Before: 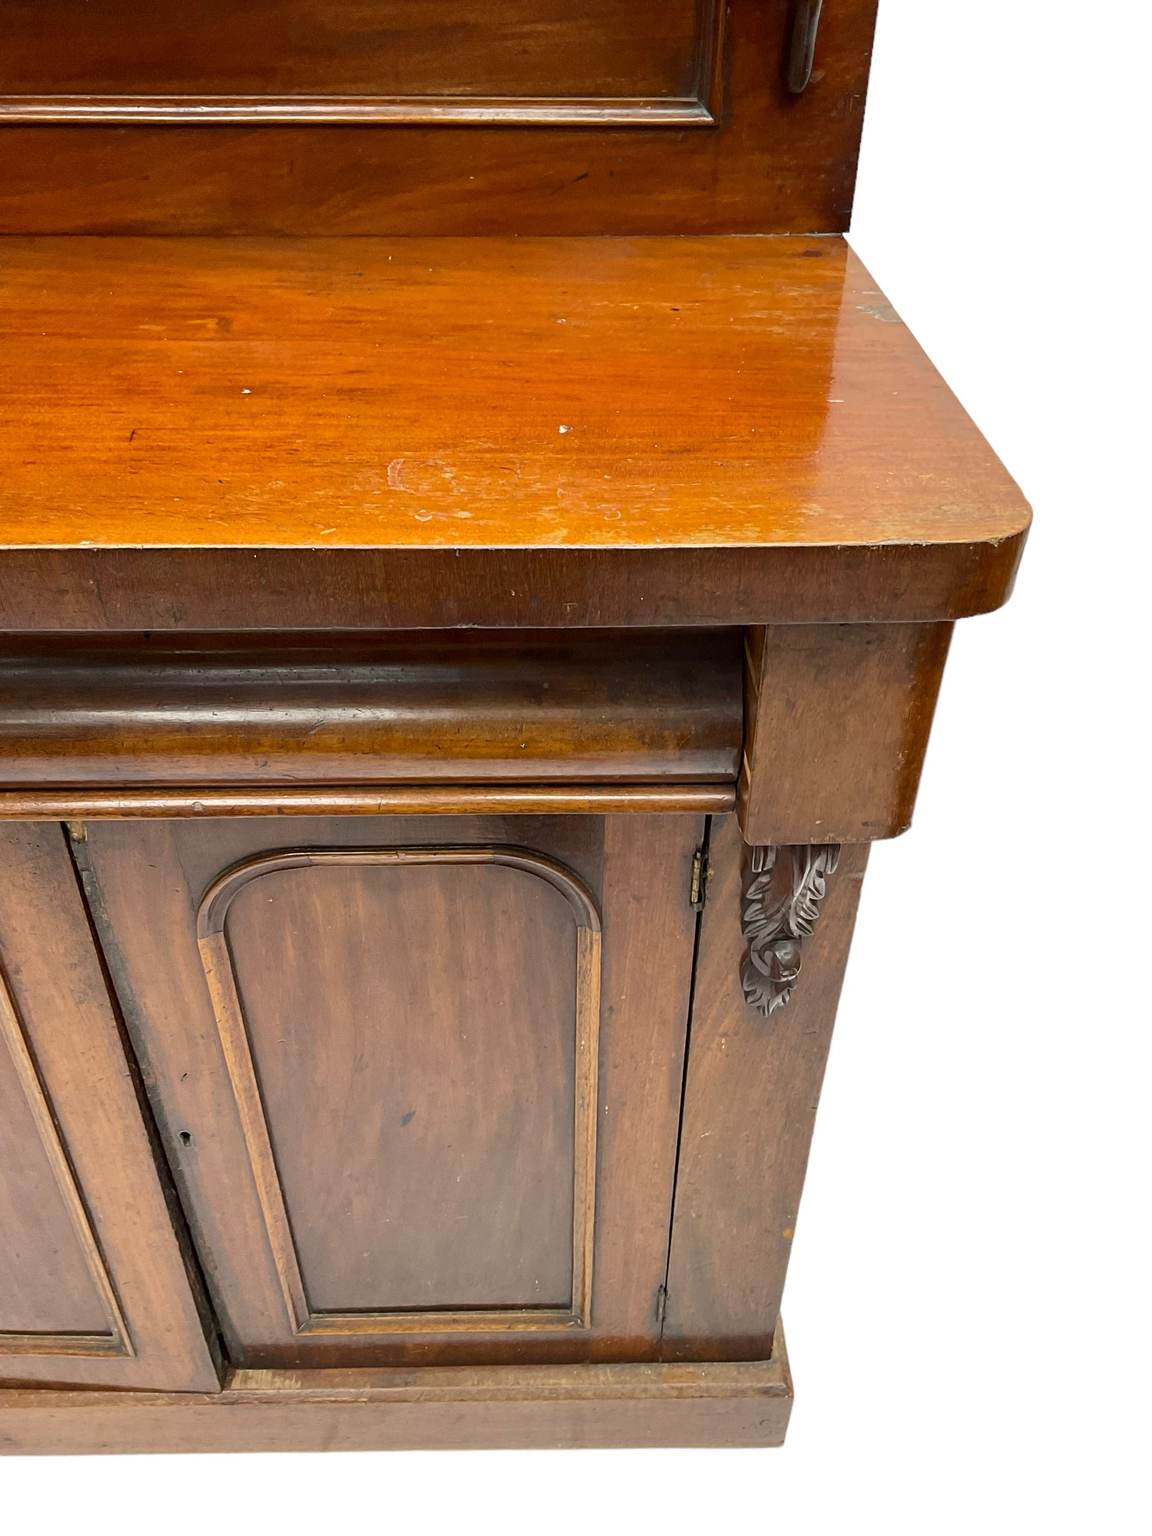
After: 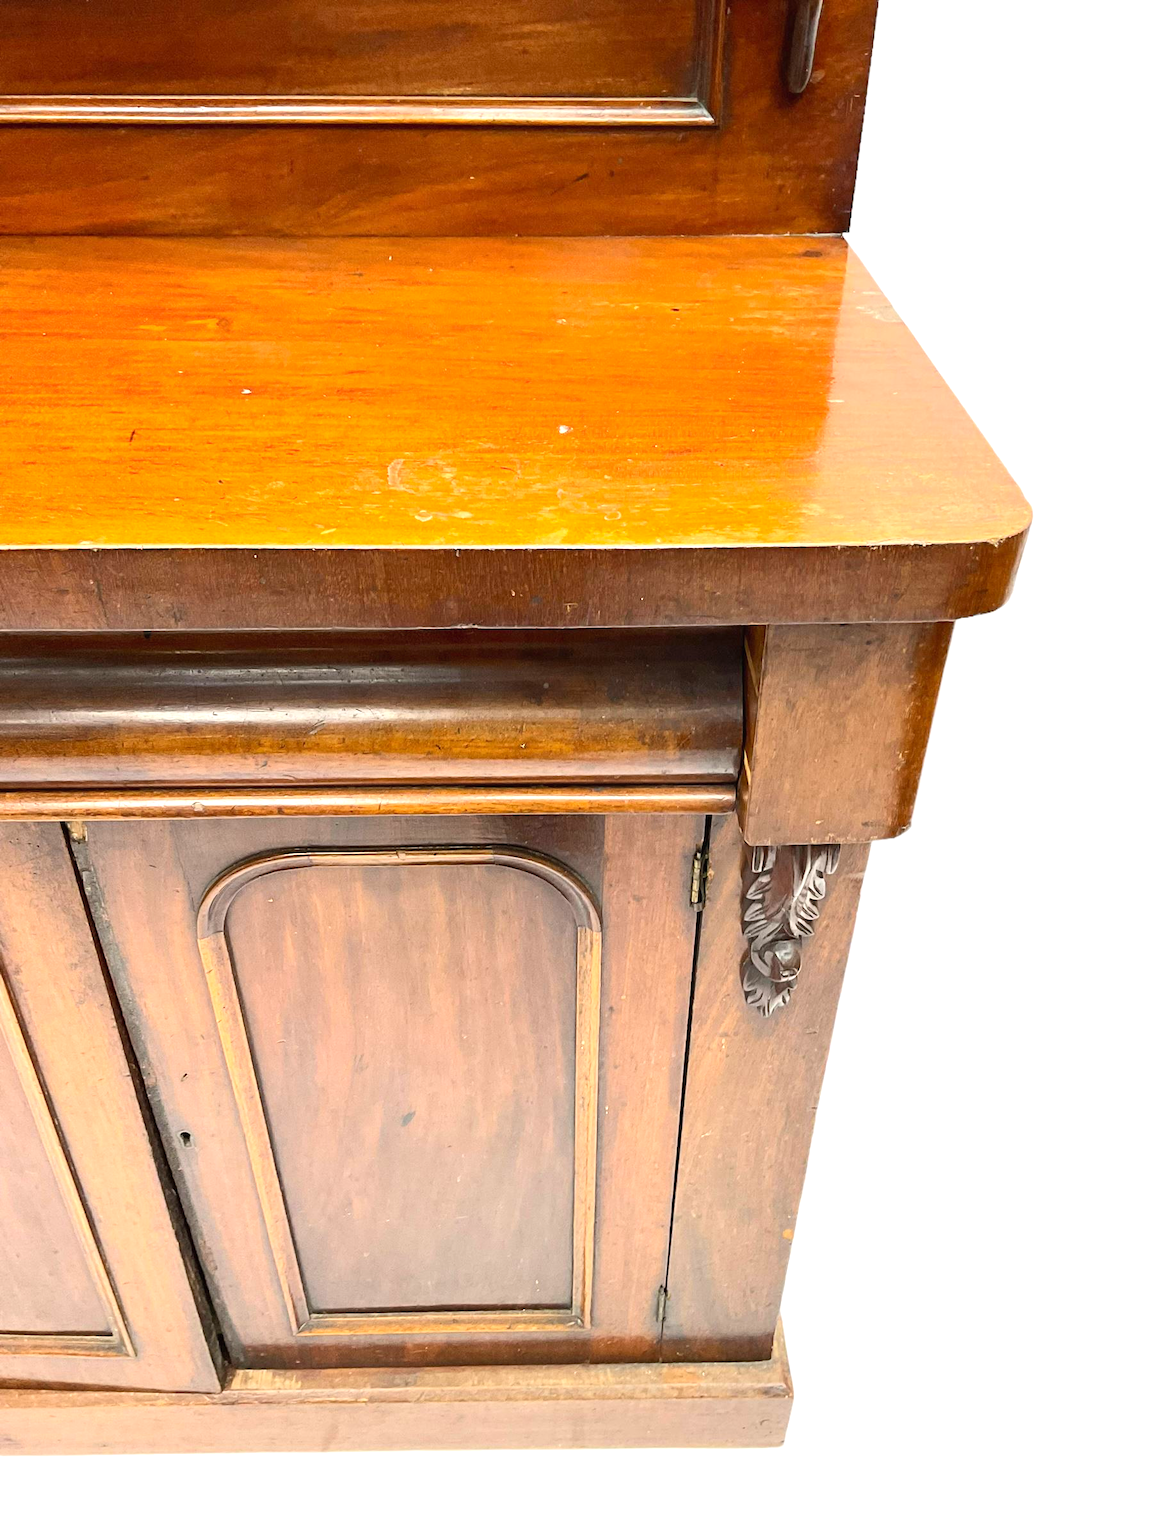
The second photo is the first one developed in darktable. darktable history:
exposure: black level correction 0, exposure 0.7 EV, compensate exposure bias true, compensate highlight preservation false
contrast brightness saturation: contrast 0.2, brightness 0.15, saturation 0.14
